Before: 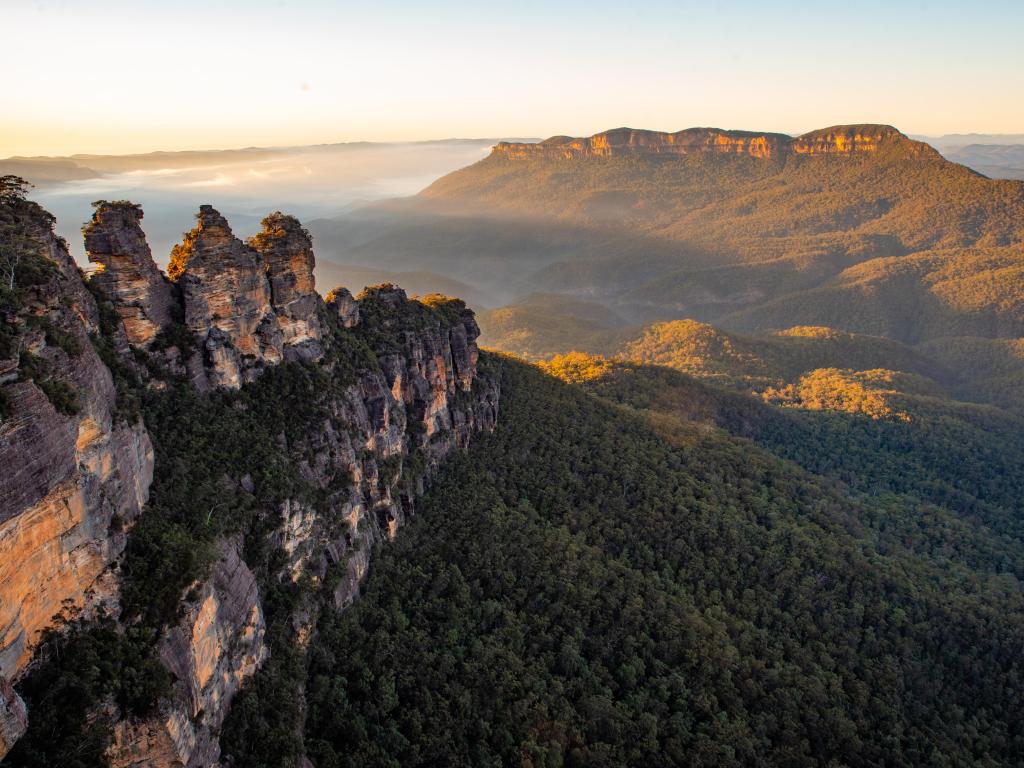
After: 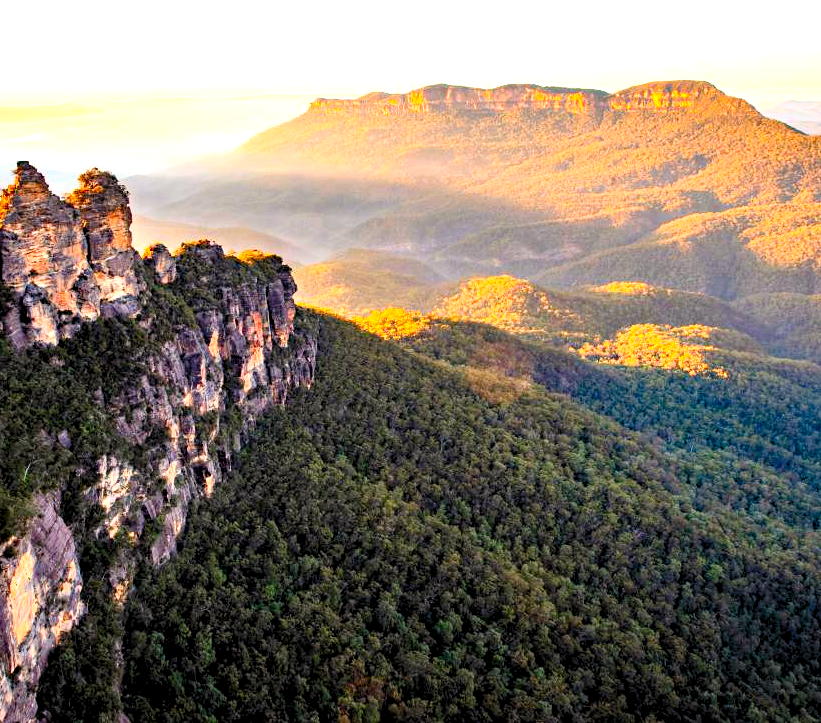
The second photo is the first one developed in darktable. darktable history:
levels: black 8.54%, levels [0.044, 0.416, 0.908]
color correction: highlights a* 3.29, highlights b* 1.85, saturation 1.25
crop and rotate: left 17.967%, top 5.763%, right 1.796%
haze removal: compatibility mode true, adaptive false
contrast brightness saturation: contrast 0.219
exposure: exposure 0.948 EV, compensate highlight preservation false
